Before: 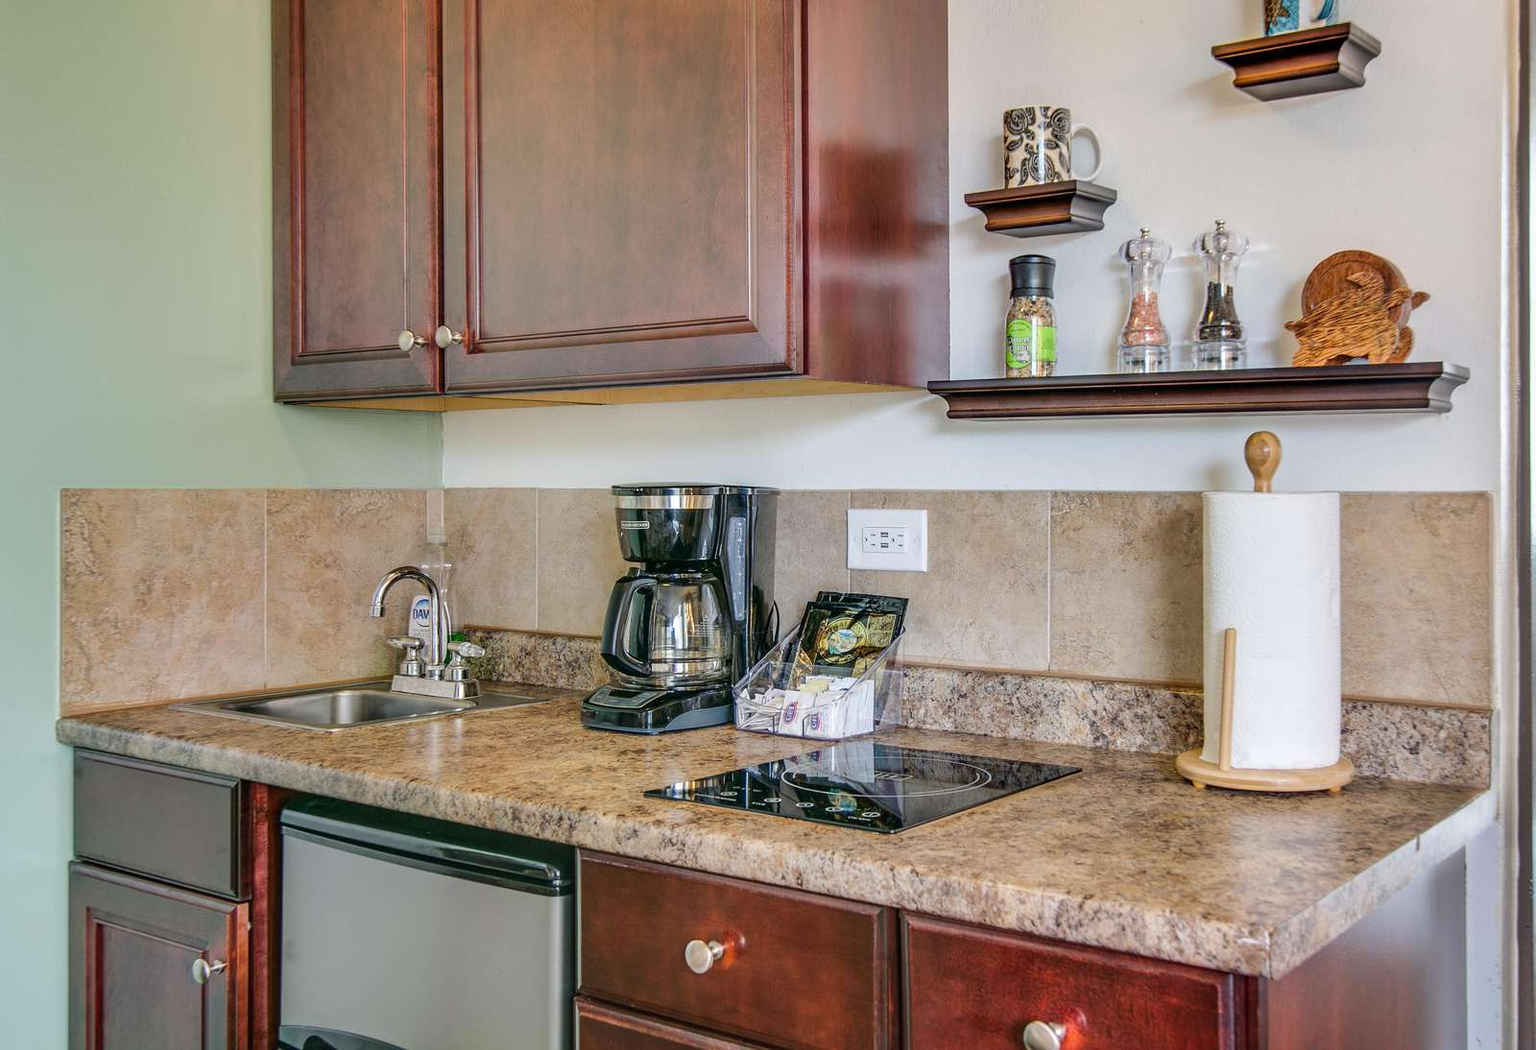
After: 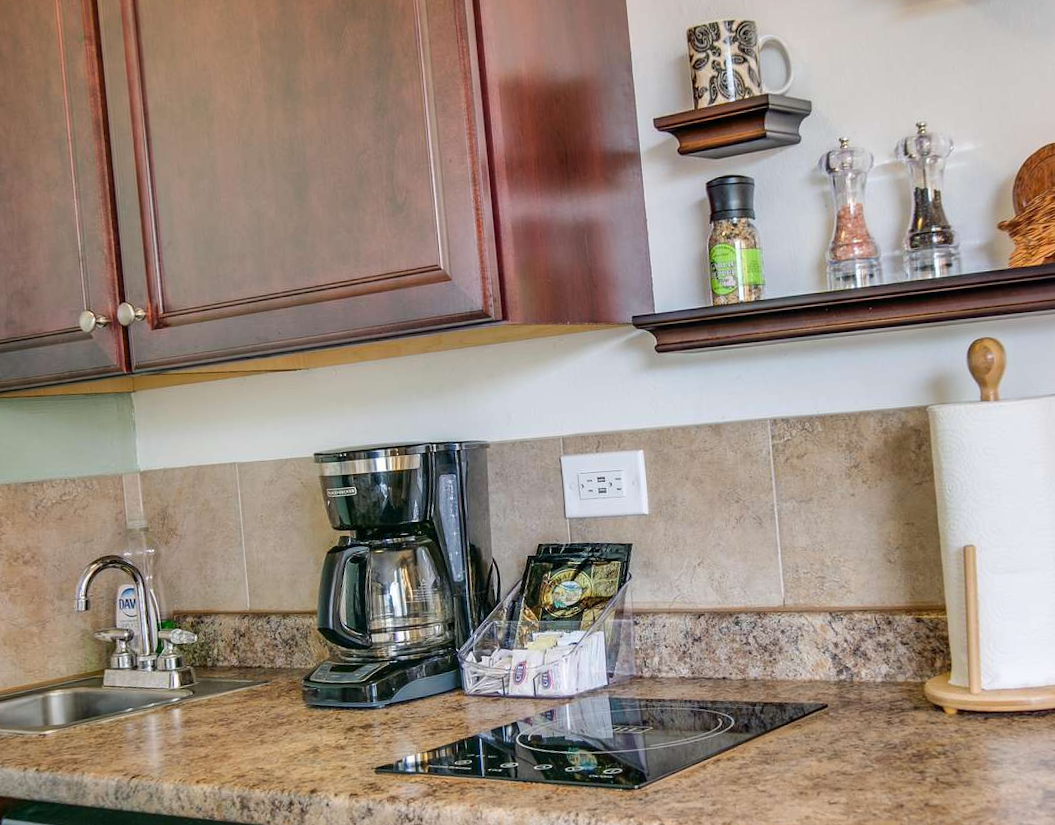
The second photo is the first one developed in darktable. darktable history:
crop: left 18.479%, right 12.2%, bottom 13.971%
rotate and perspective: rotation -5°, crop left 0.05, crop right 0.952, crop top 0.11, crop bottom 0.89
